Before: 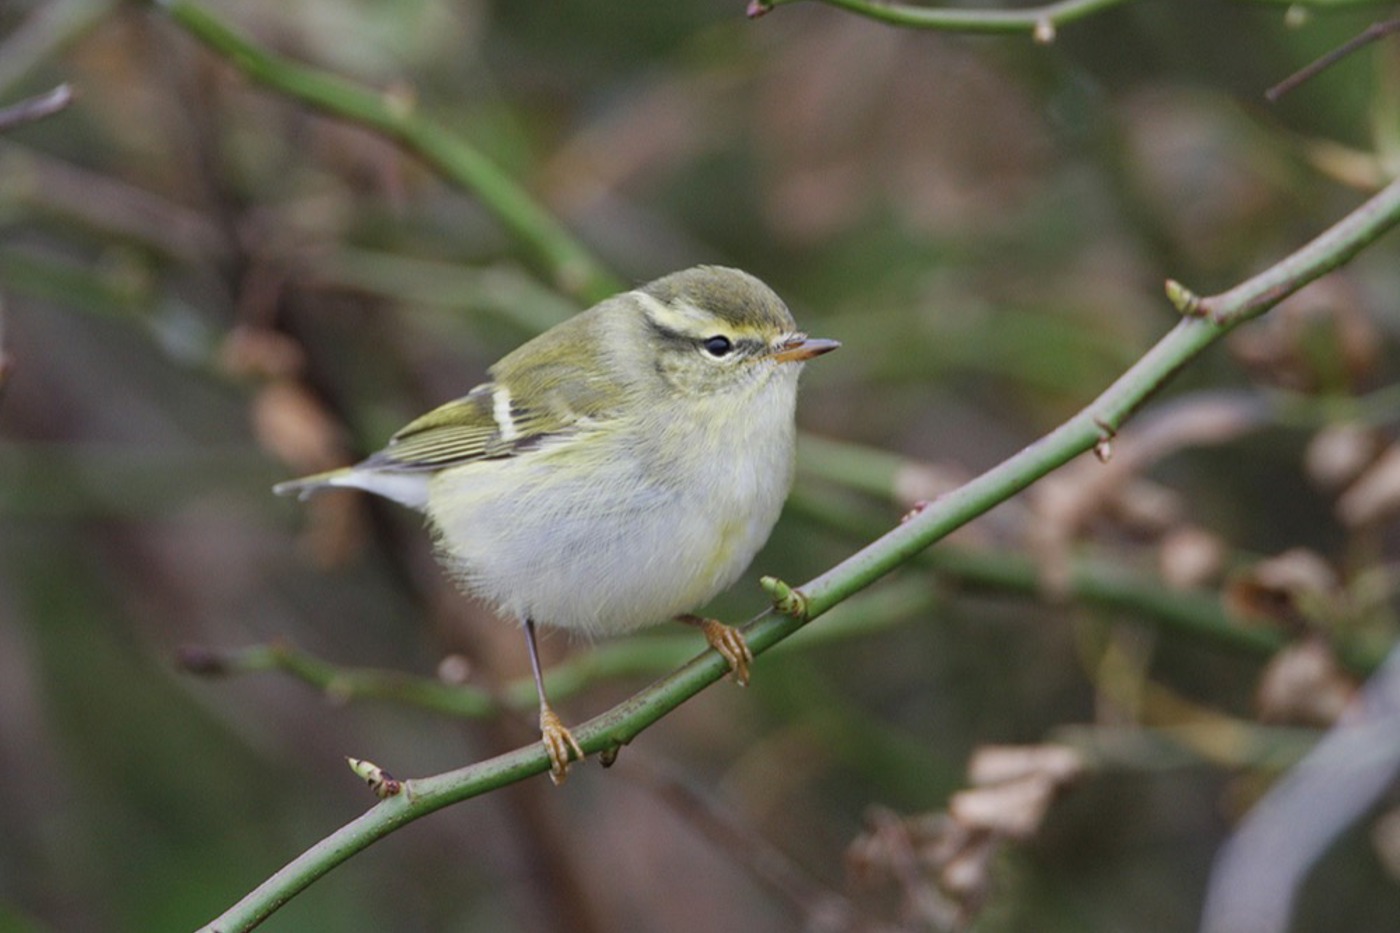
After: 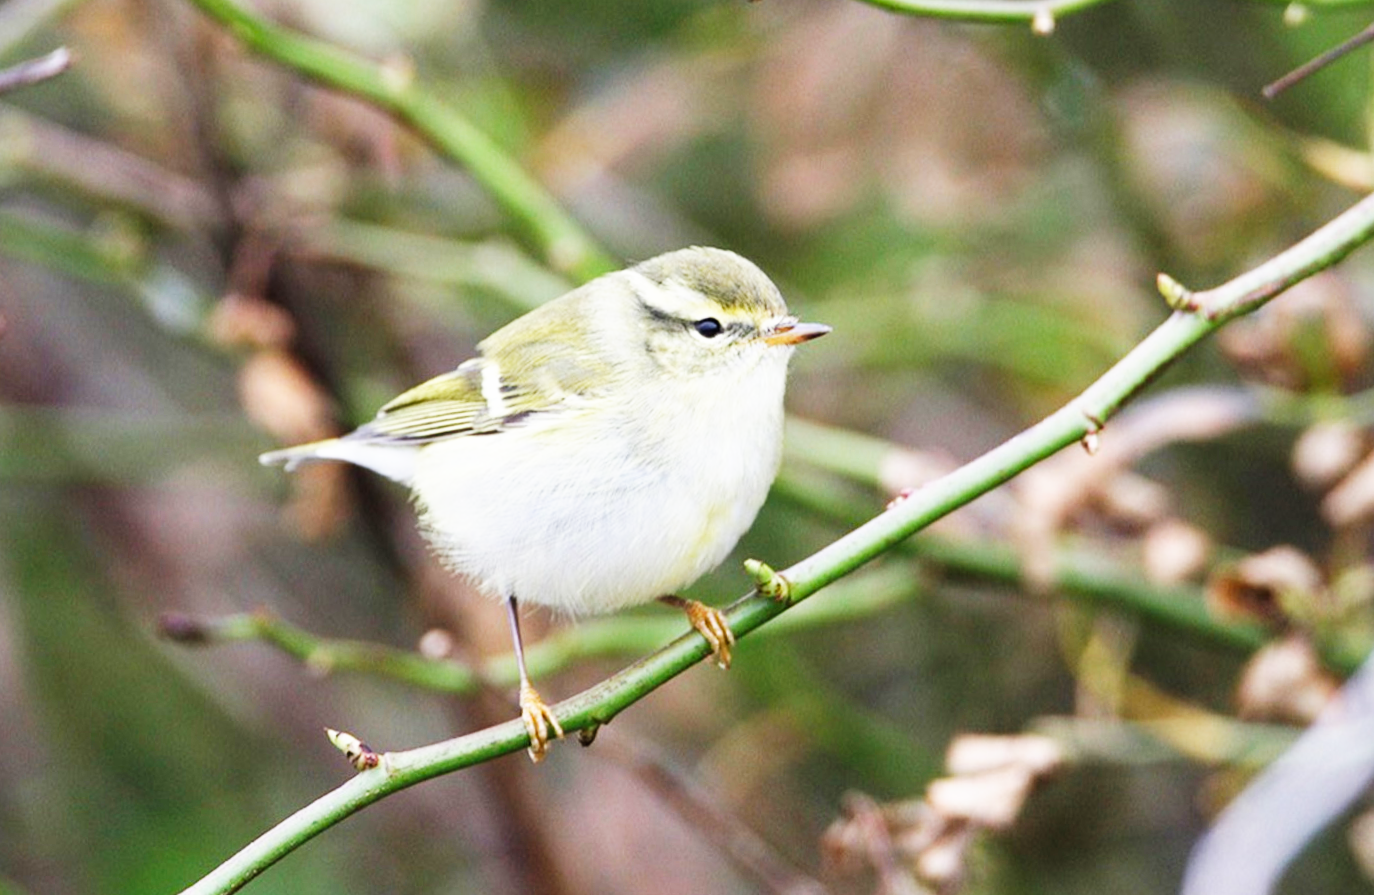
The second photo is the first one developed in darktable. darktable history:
base curve: curves: ch0 [(0, 0) (0.007, 0.004) (0.027, 0.03) (0.046, 0.07) (0.207, 0.54) (0.442, 0.872) (0.673, 0.972) (1, 1)], preserve colors none
rotate and perspective: rotation 1.57°, crop left 0.018, crop right 0.982, crop top 0.039, crop bottom 0.961
exposure: exposure 0.191 EV, compensate highlight preservation false
